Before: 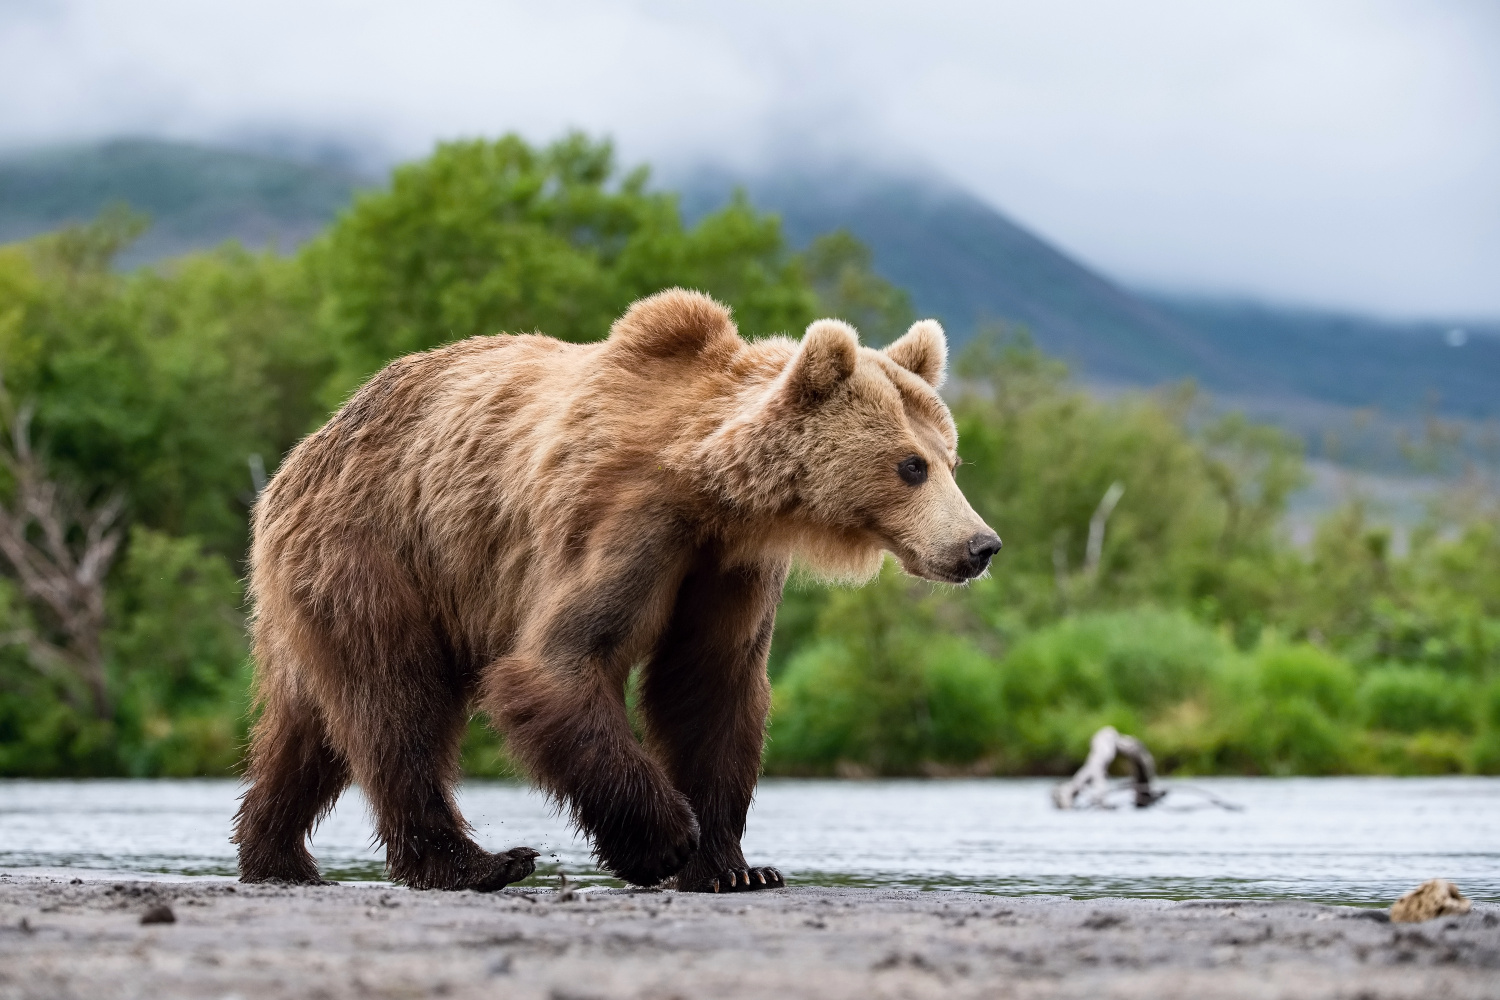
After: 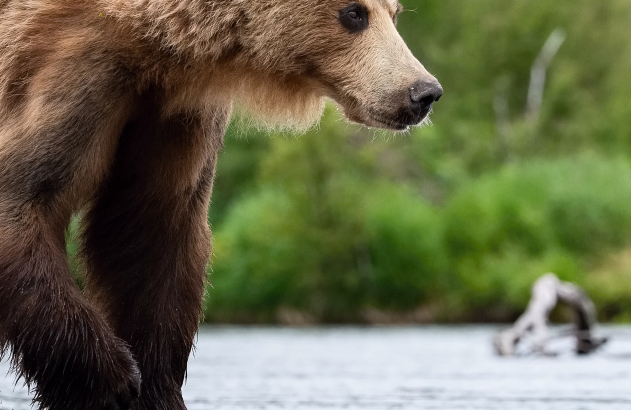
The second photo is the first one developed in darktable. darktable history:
crop: left 37.319%, top 45.35%, right 20.548%, bottom 13.567%
